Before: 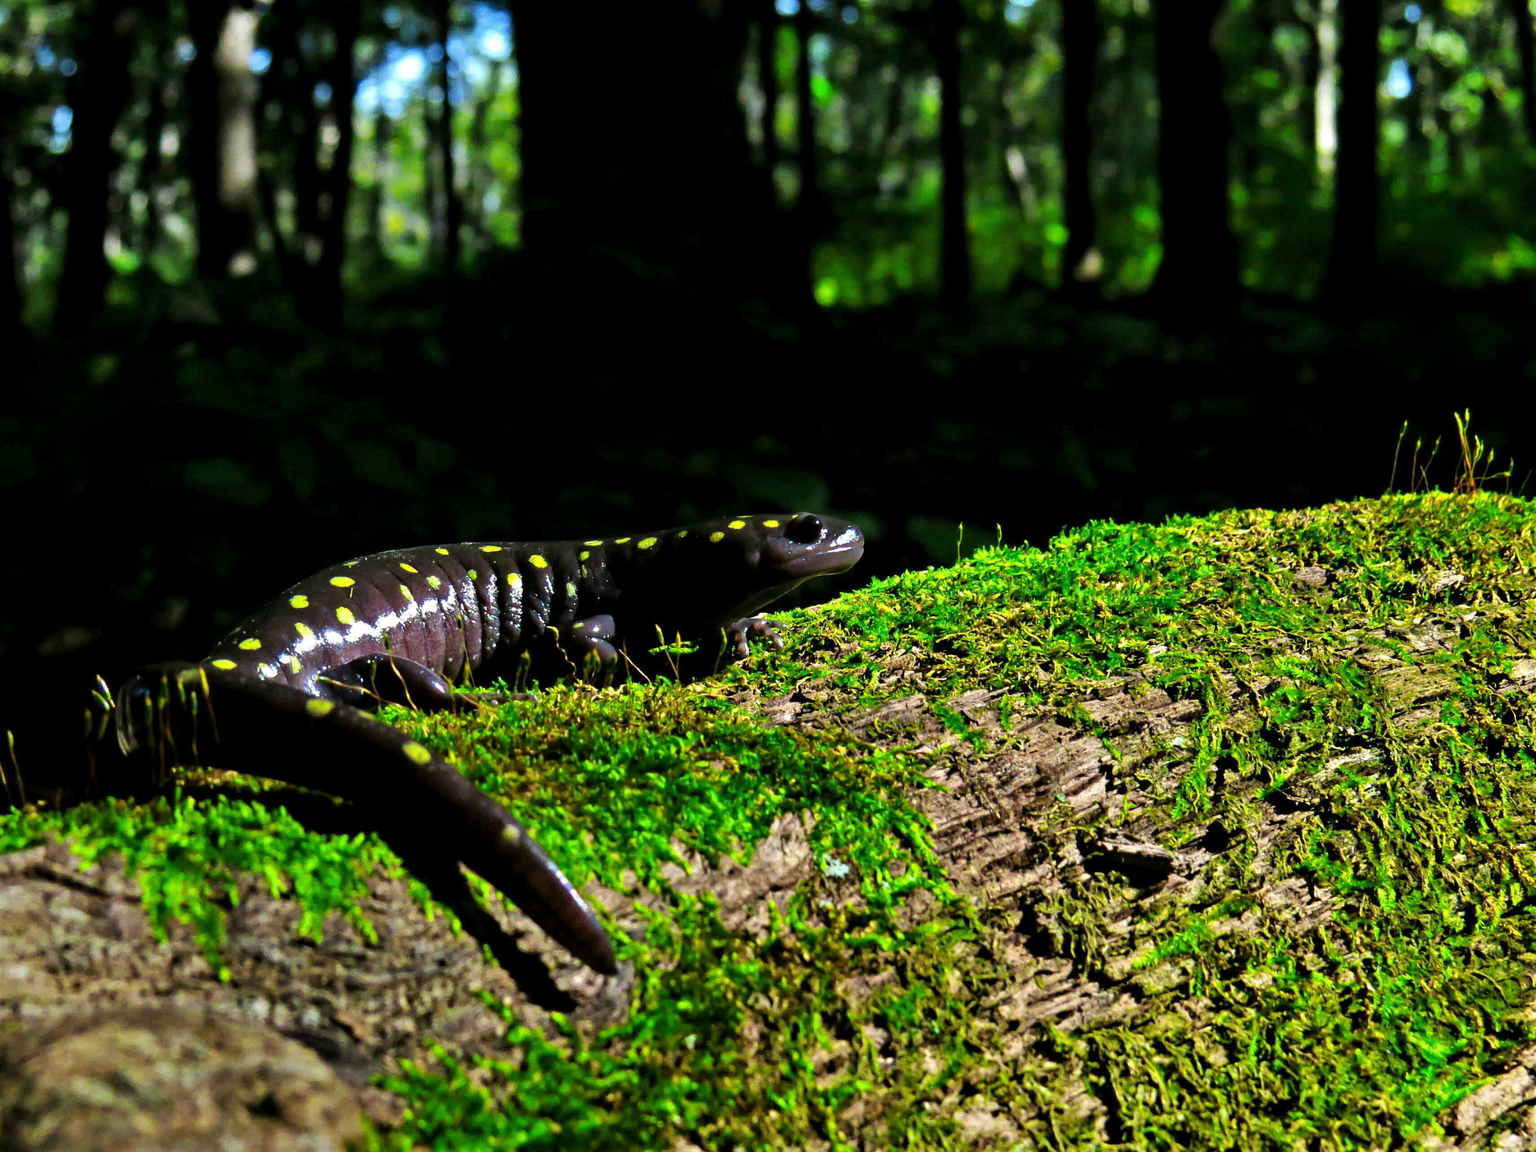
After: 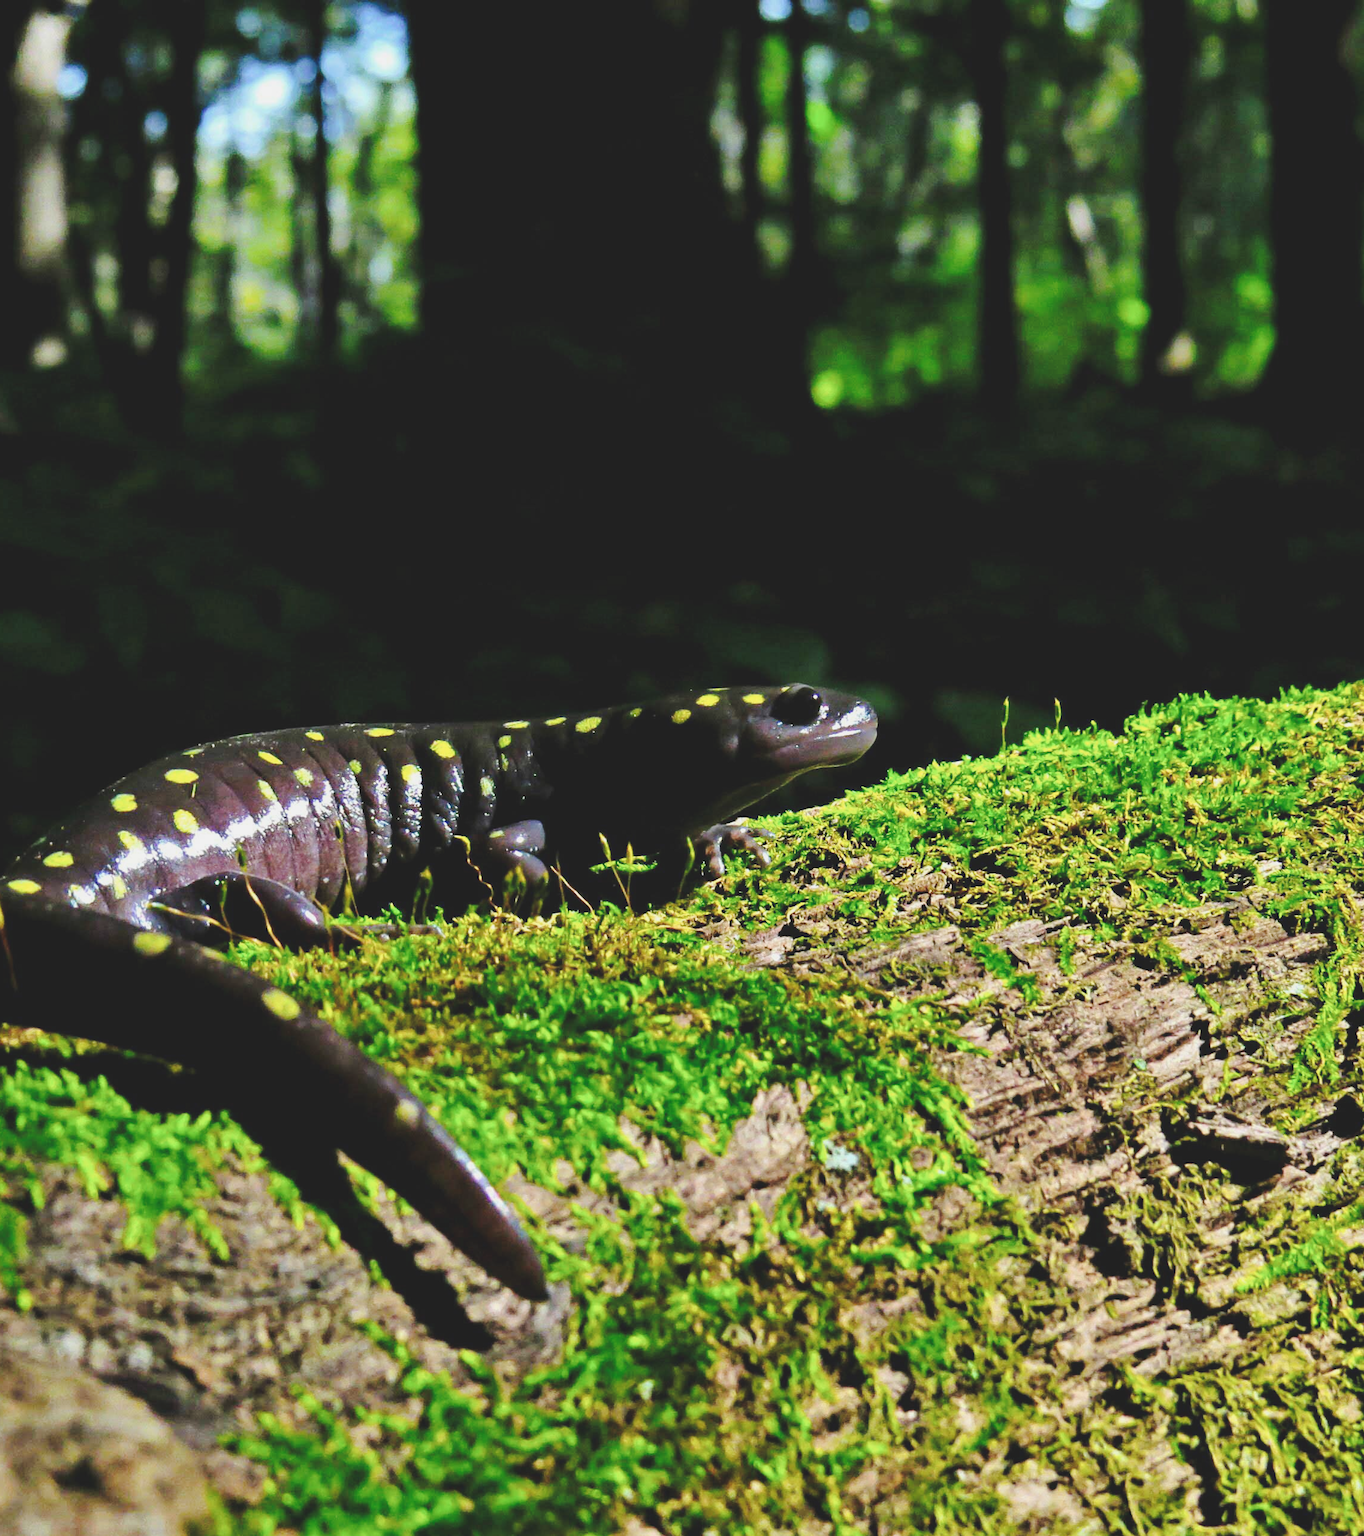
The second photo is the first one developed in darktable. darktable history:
contrast brightness saturation: contrast -0.142, brightness 0.042, saturation -0.135
exposure: black level correction -0.007, exposure 0.071 EV, compensate highlight preservation false
tone curve: curves: ch0 [(0, 0) (0.037, 0.011) (0.131, 0.108) (0.279, 0.279) (0.476, 0.554) (0.617, 0.693) (0.704, 0.77) (0.813, 0.852) (0.916, 0.924) (1, 0.993)]; ch1 [(0, 0) (0.318, 0.278) (0.444, 0.427) (0.493, 0.492) (0.508, 0.502) (0.534, 0.531) (0.562, 0.571) (0.626, 0.667) (0.746, 0.764) (1, 1)]; ch2 [(0, 0) (0.316, 0.292) (0.381, 0.37) (0.423, 0.448) (0.476, 0.492) (0.502, 0.498) (0.522, 0.518) (0.533, 0.532) (0.586, 0.631) (0.634, 0.663) (0.7, 0.7) (0.861, 0.808) (1, 0.951)], preserve colors none
crop and rotate: left 13.448%, right 19.946%
